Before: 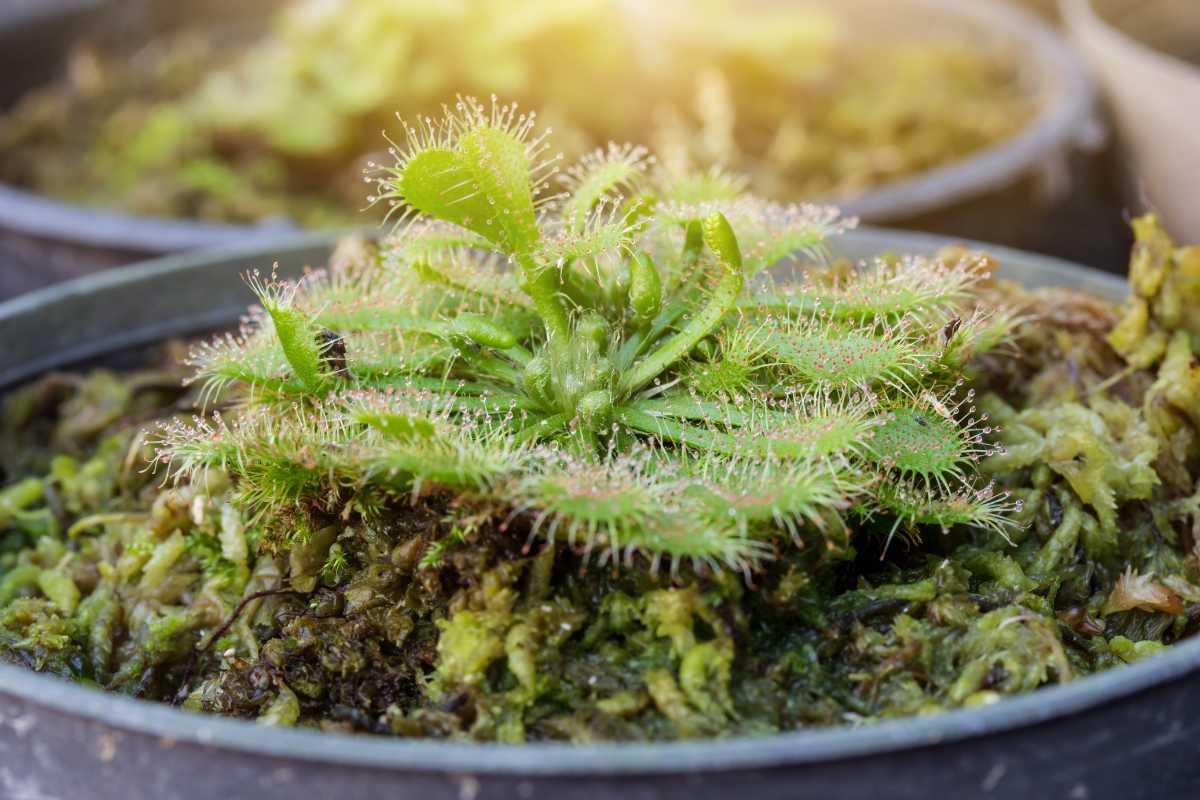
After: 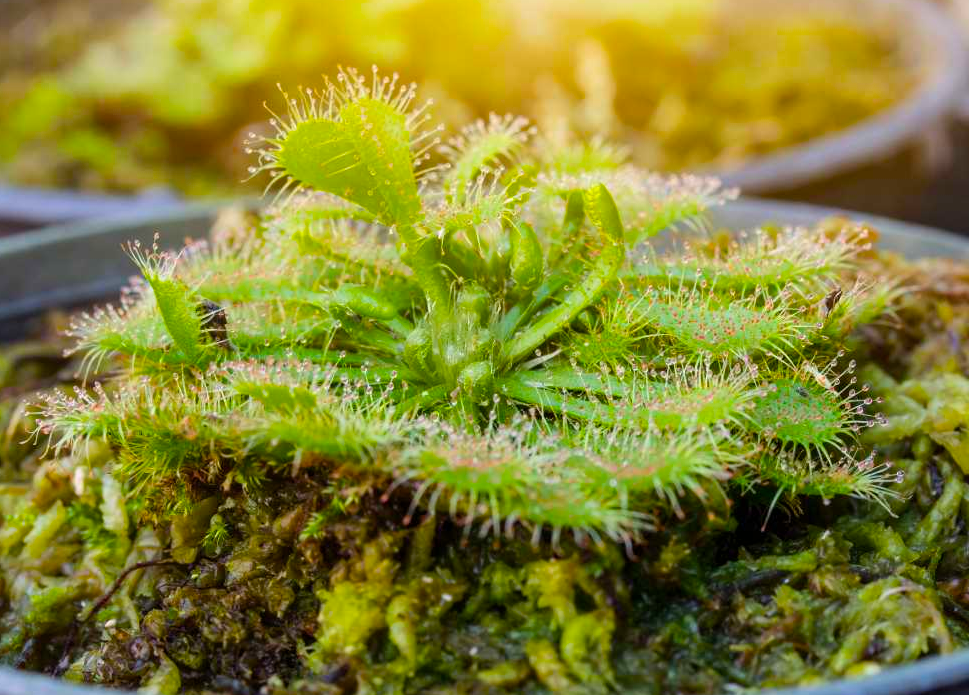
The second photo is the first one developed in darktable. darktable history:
crop: left 9.954%, top 3.653%, right 9.282%, bottom 9.445%
color balance rgb: perceptual saturation grading › global saturation 35.73%, global vibrance 20%
